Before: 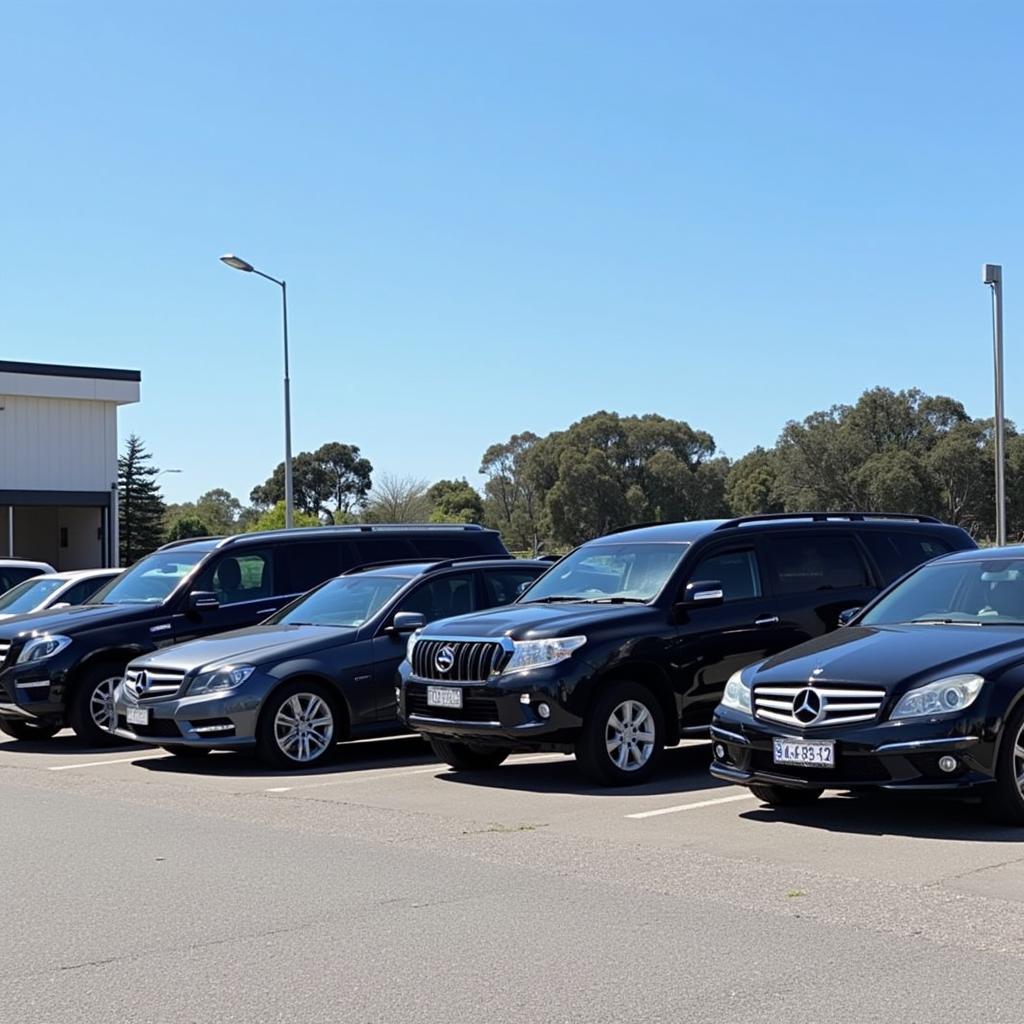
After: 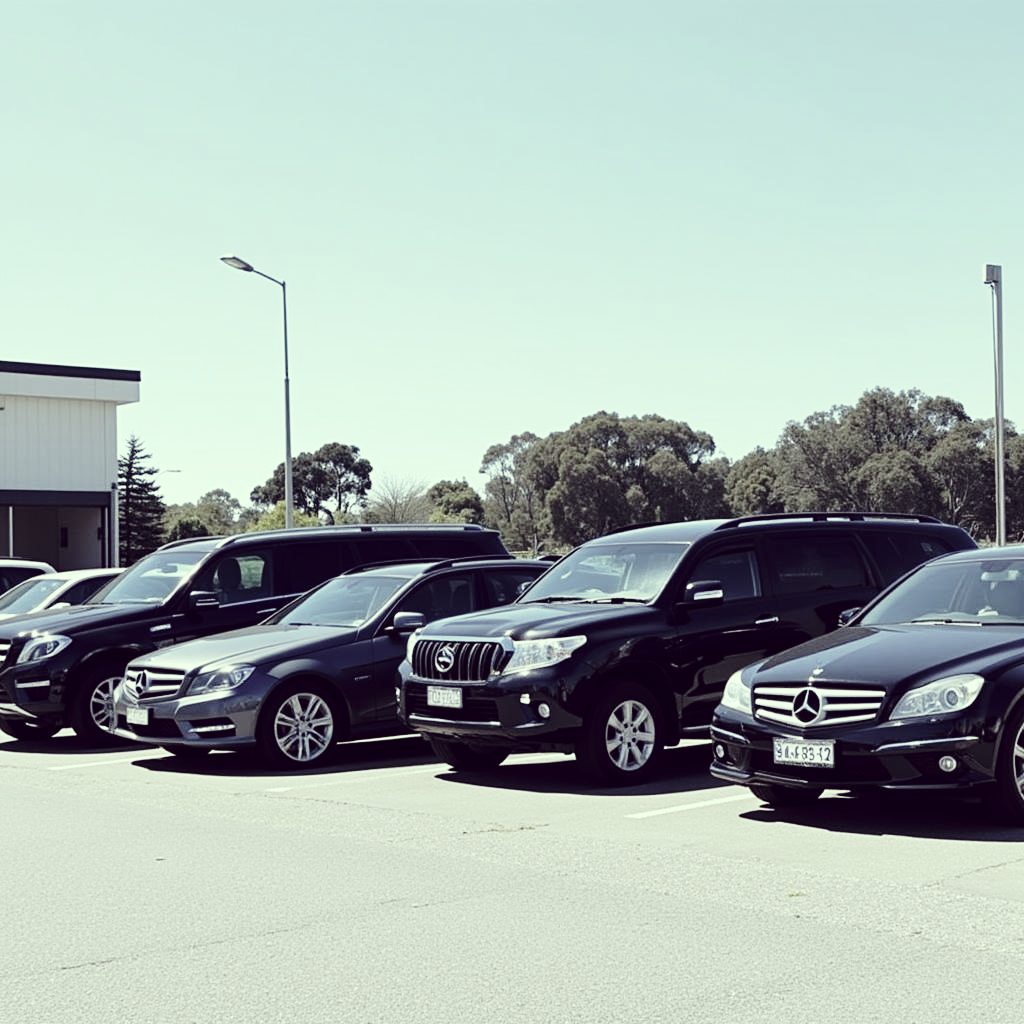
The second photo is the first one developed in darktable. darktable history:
base curve: curves: ch0 [(0, 0) (0.028, 0.03) (0.121, 0.232) (0.46, 0.748) (0.859, 0.968) (1, 1)], preserve colors none
color correction: highlights a* -20.17, highlights b* 20.27, shadows a* 20.03, shadows b* -20.46, saturation 0.43
